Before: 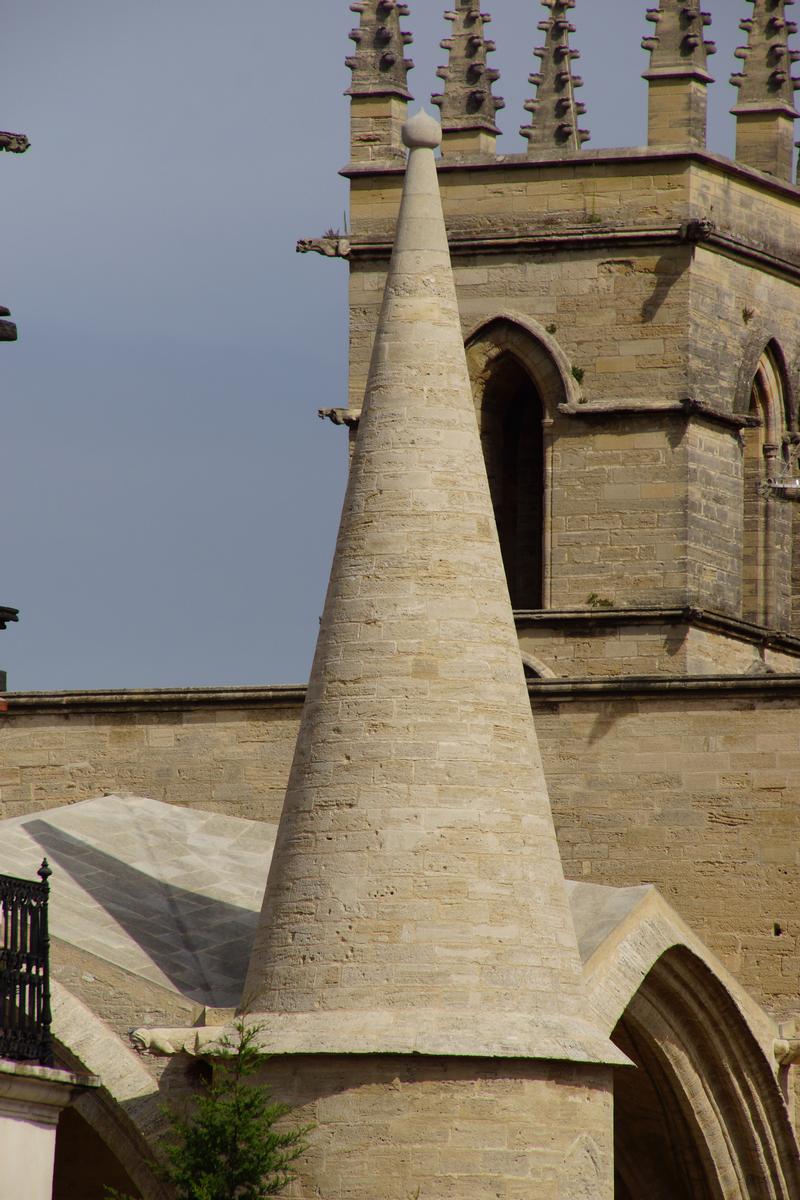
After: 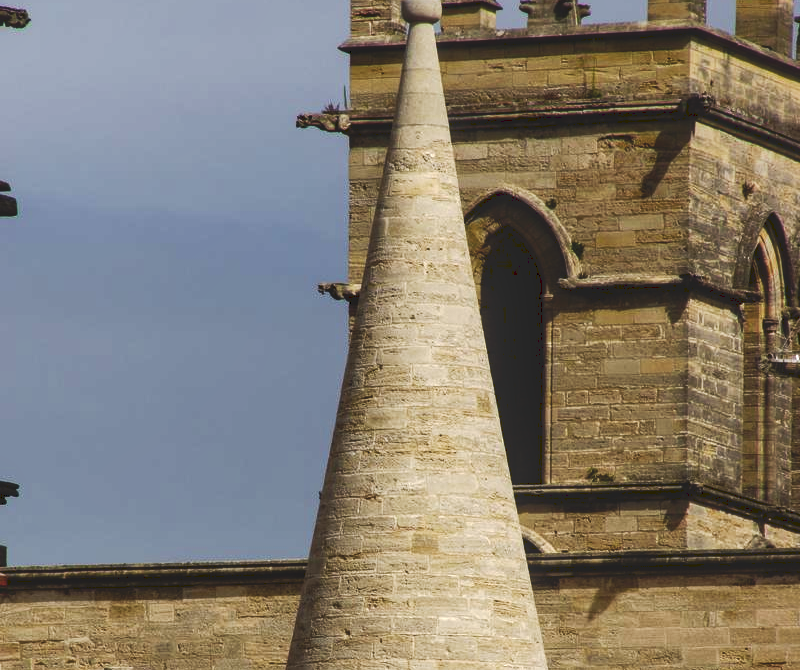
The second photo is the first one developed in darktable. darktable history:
tone curve: curves: ch0 [(0, 0) (0.003, 0.156) (0.011, 0.156) (0.025, 0.157) (0.044, 0.164) (0.069, 0.172) (0.1, 0.181) (0.136, 0.191) (0.177, 0.214) (0.224, 0.245) (0.277, 0.285) (0.335, 0.333) (0.399, 0.387) (0.468, 0.471) (0.543, 0.556) (0.623, 0.648) (0.709, 0.734) (0.801, 0.809) (0.898, 0.891) (1, 1)], preserve colors none
crop and rotate: top 10.436%, bottom 33.686%
color balance rgb: perceptual saturation grading › global saturation 20%, perceptual saturation grading › highlights -25.168%, perceptual saturation grading › shadows 49.59%, perceptual brilliance grading › highlights 14.56%, perceptual brilliance grading › mid-tones -5.452%, perceptual brilliance grading › shadows -26.975%
local contrast: on, module defaults
